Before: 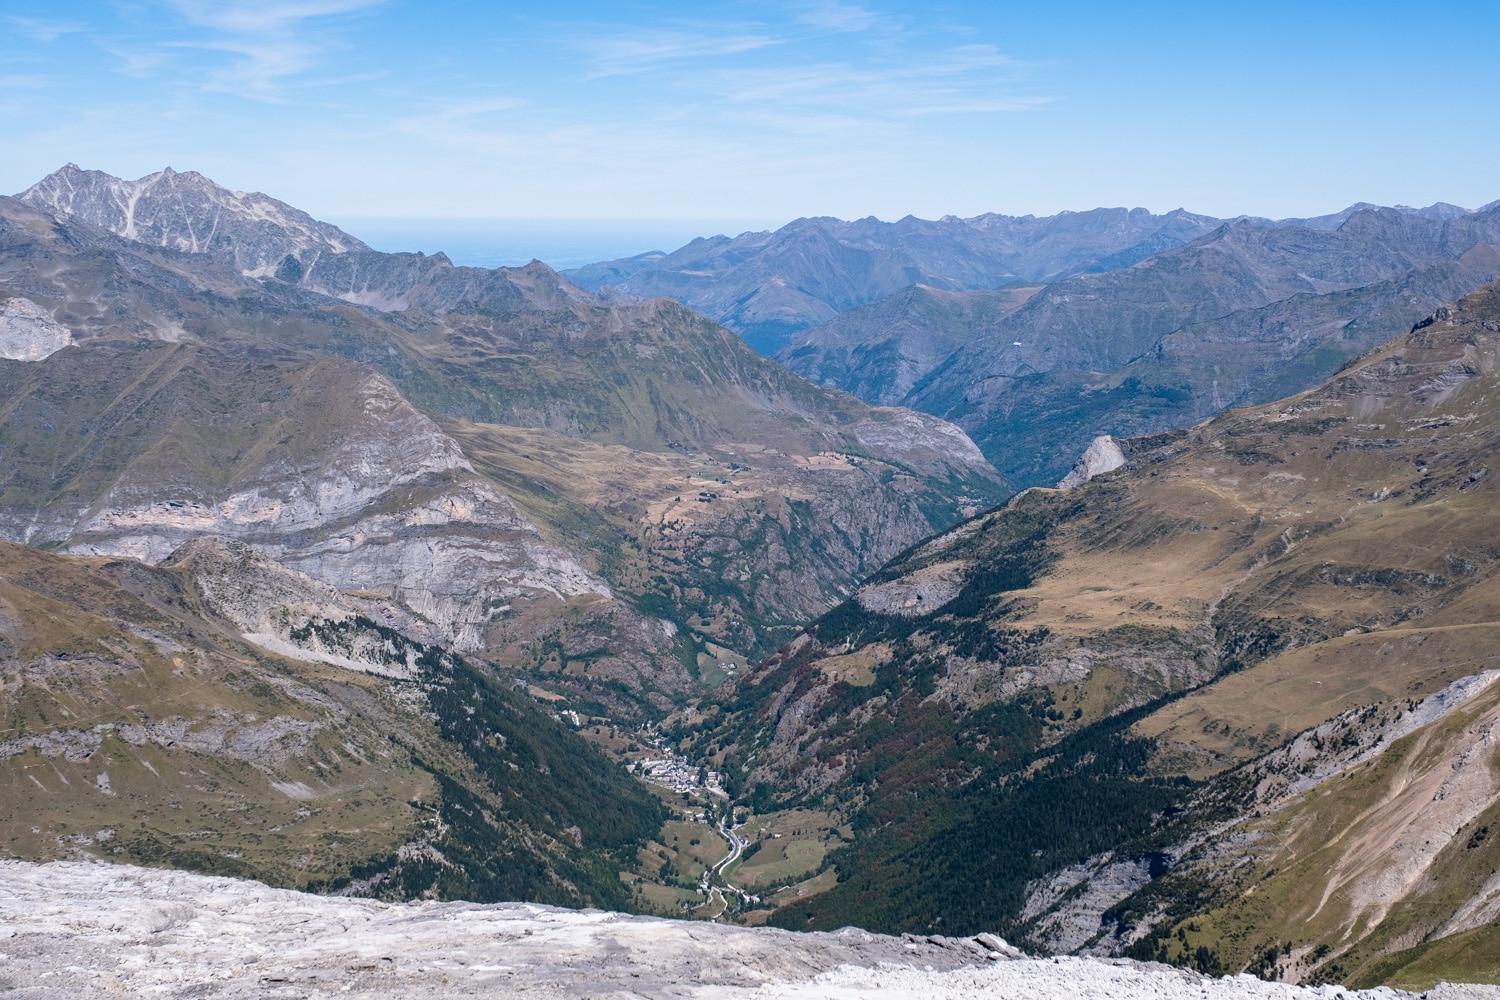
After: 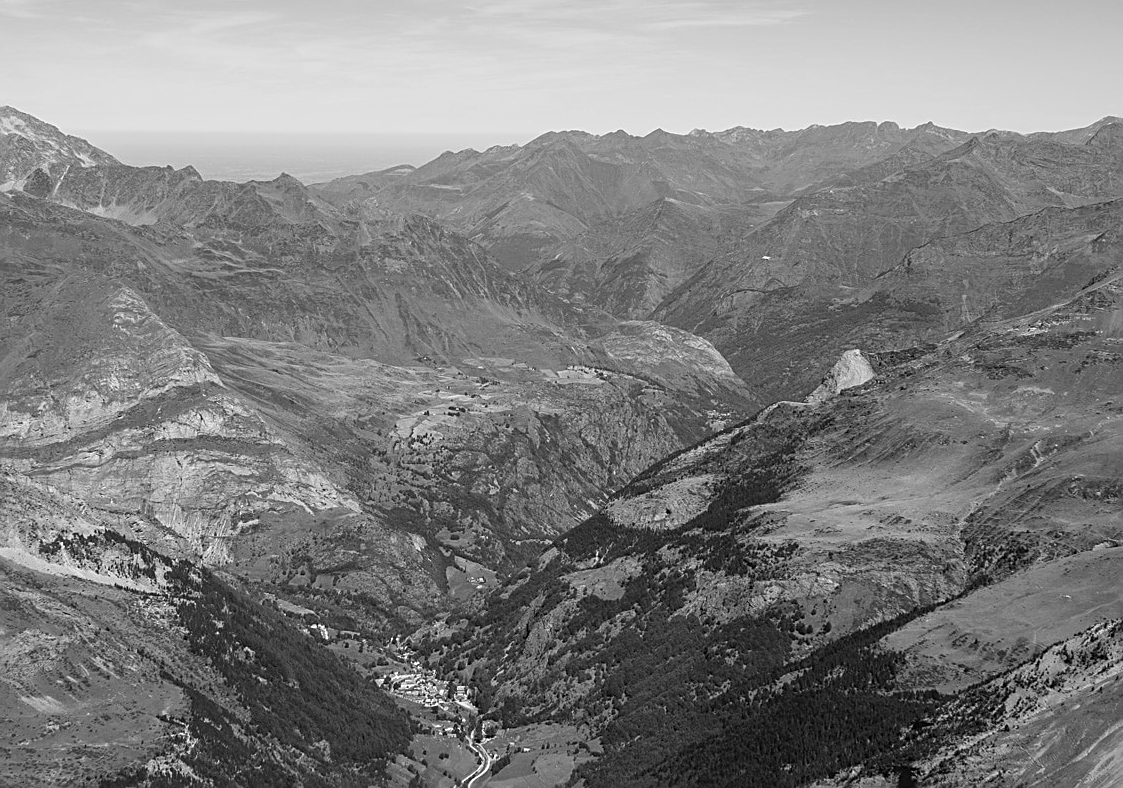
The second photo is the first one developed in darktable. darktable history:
monochrome: a 32, b 64, size 2.3, highlights 1
crop: left 16.768%, top 8.653%, right 8.362%, bottom 12.485%
sharpen: on, module defaults
